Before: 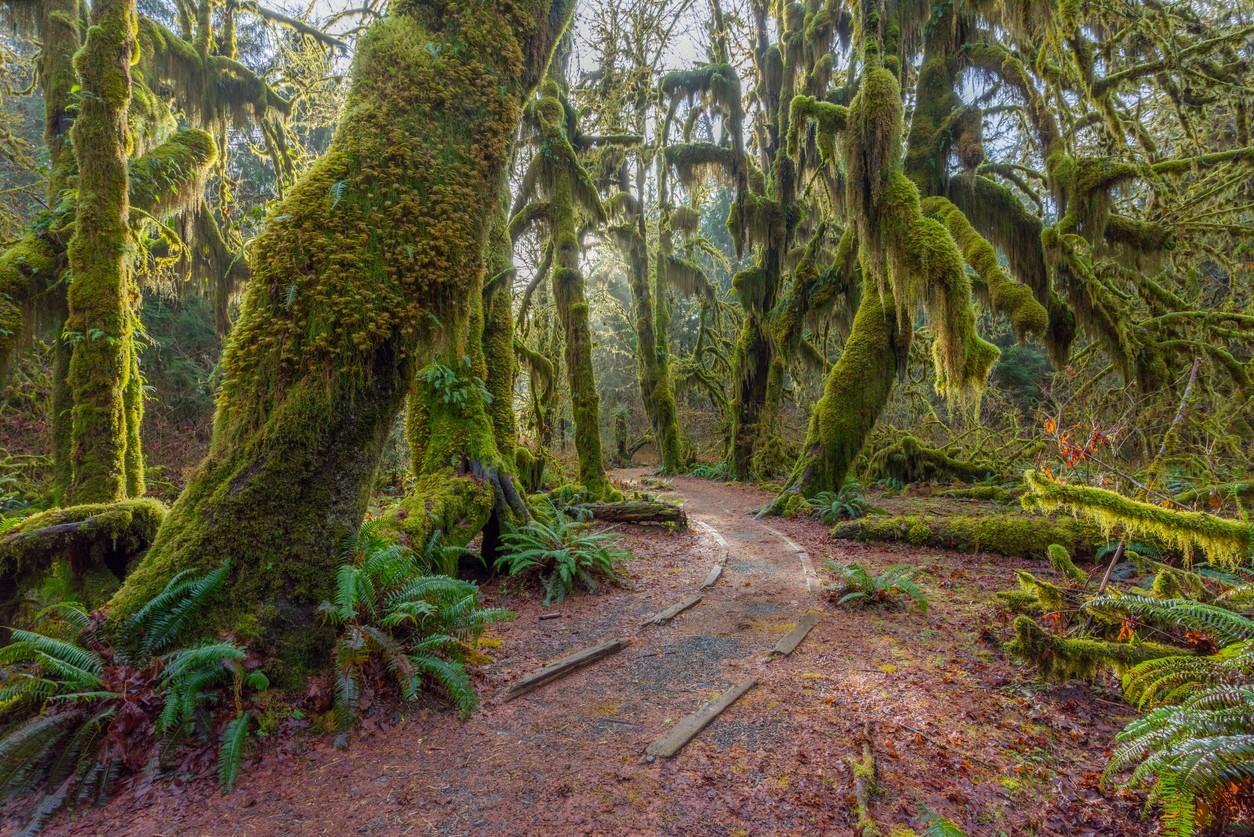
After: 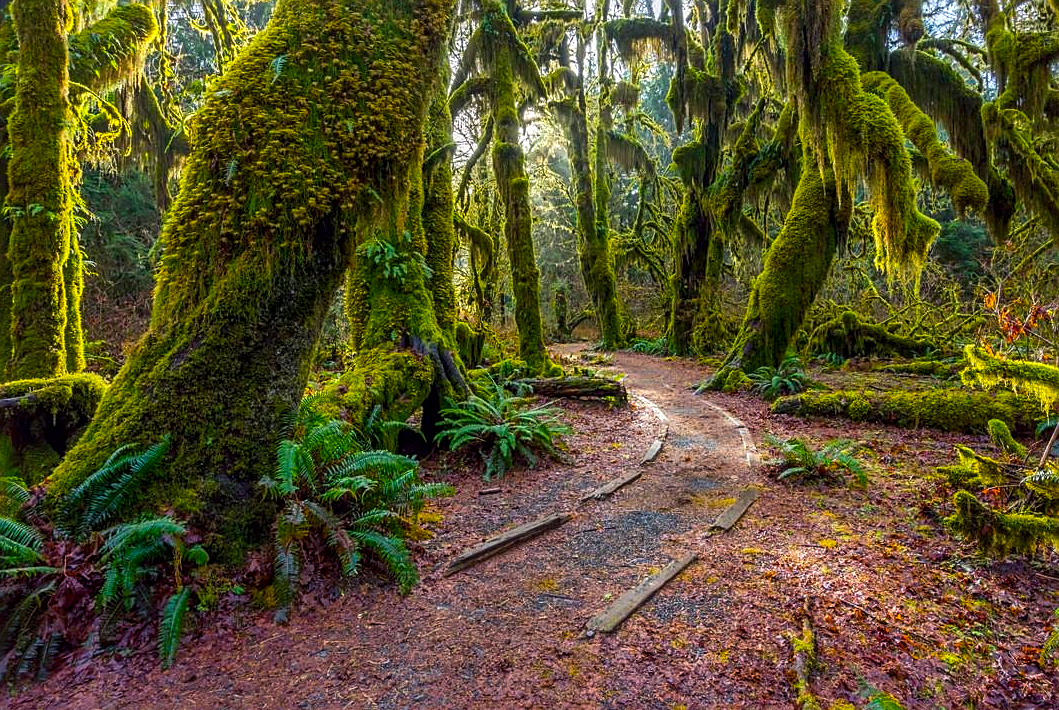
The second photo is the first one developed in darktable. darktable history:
color balance rgb: shadows lift › chroma 4.269%, shadows lift › hue 252.12°, linear chroma grading › global chroma 14.718%, perceptual saturation grading › global saturation 19.899%, perceptual brilliance grading › global brilliance -17.119%, perceptual brilliance grading › highlights 28.052%, global vibrance 20%
crop and rotate: left 4.808%, top 15.124%, right 10.71%
sharpen: on, module defaults
local contrast: mode bilateral grid, contrast 20, coarseness 50, detail 132%, midtone range 0.2
